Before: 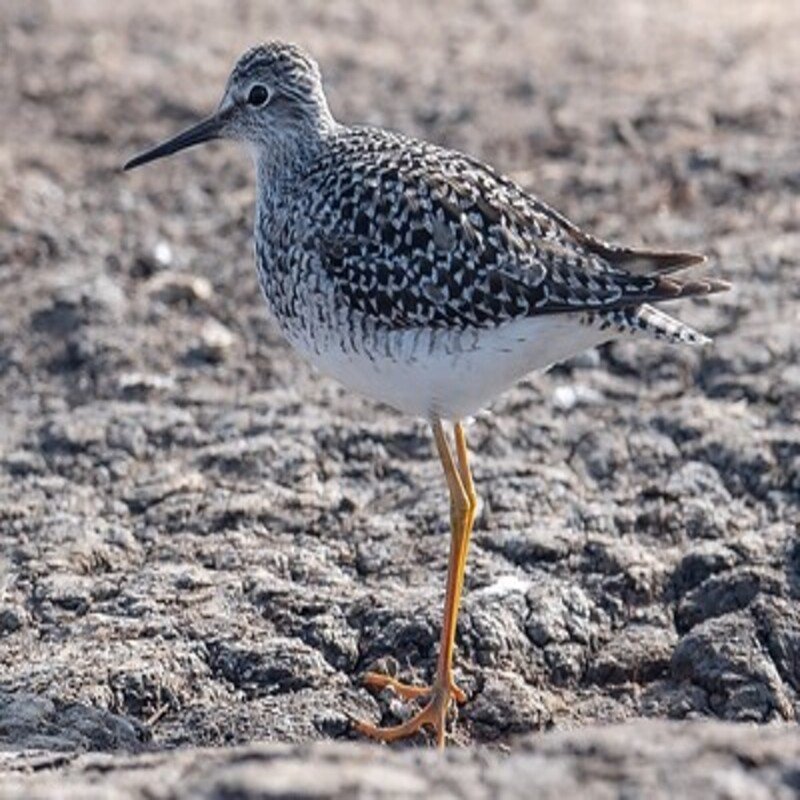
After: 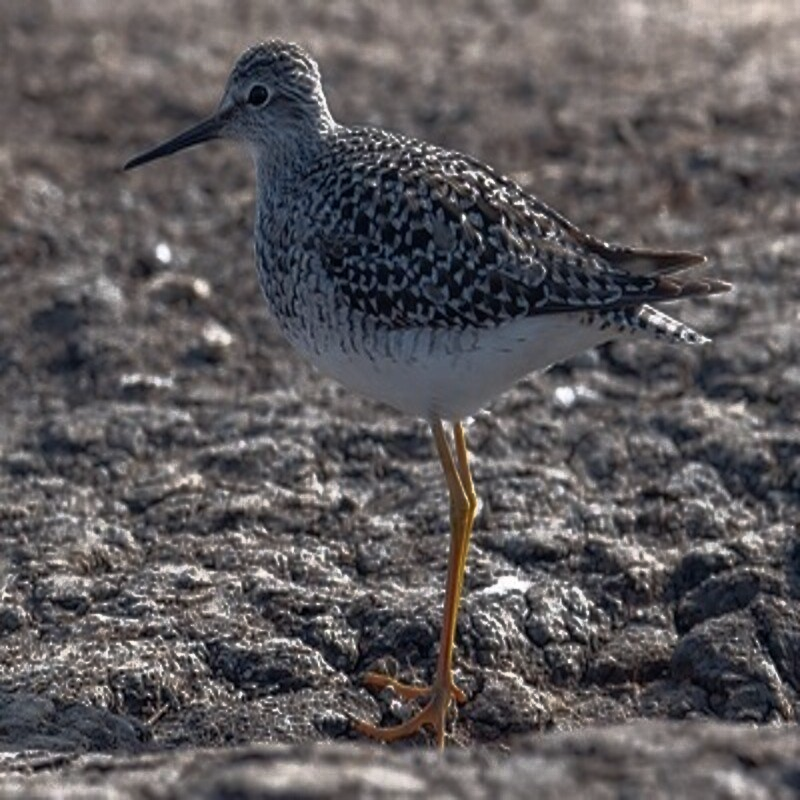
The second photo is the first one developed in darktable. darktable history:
base curve: curves: ch0 [(0, 0) (0.564, 0.291) (0.802, 0.731) (1, 1)]
velvia: strength 9.25%
